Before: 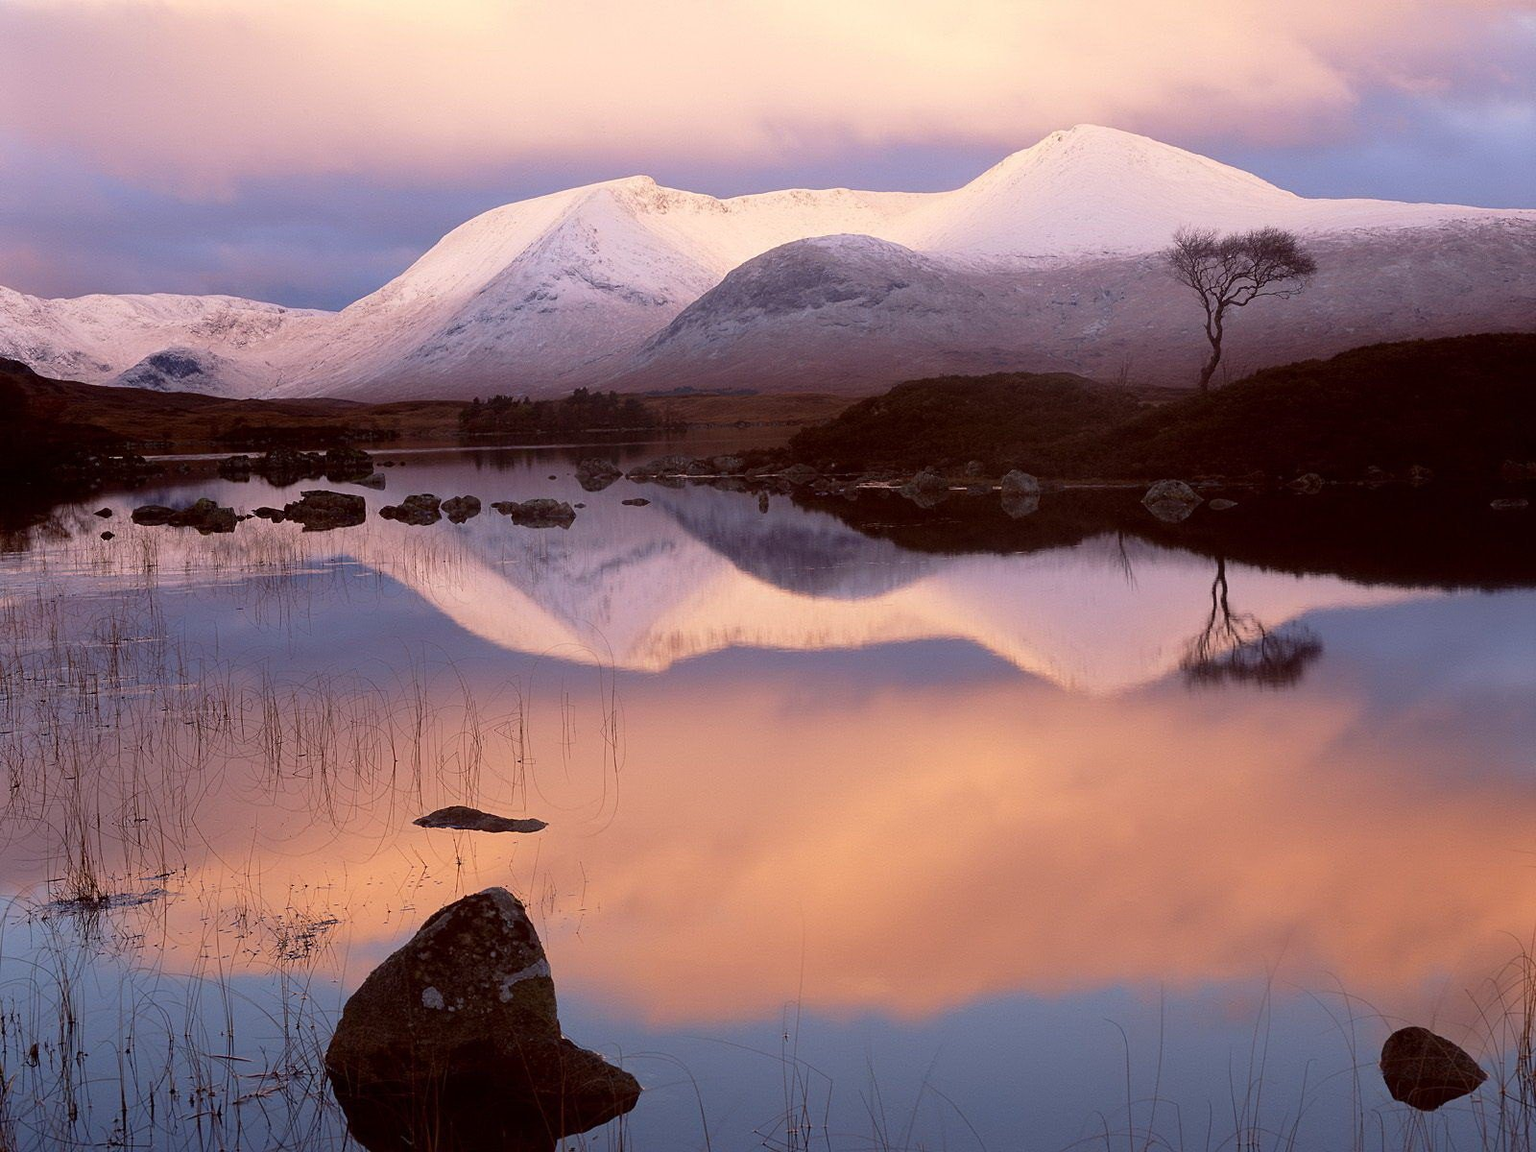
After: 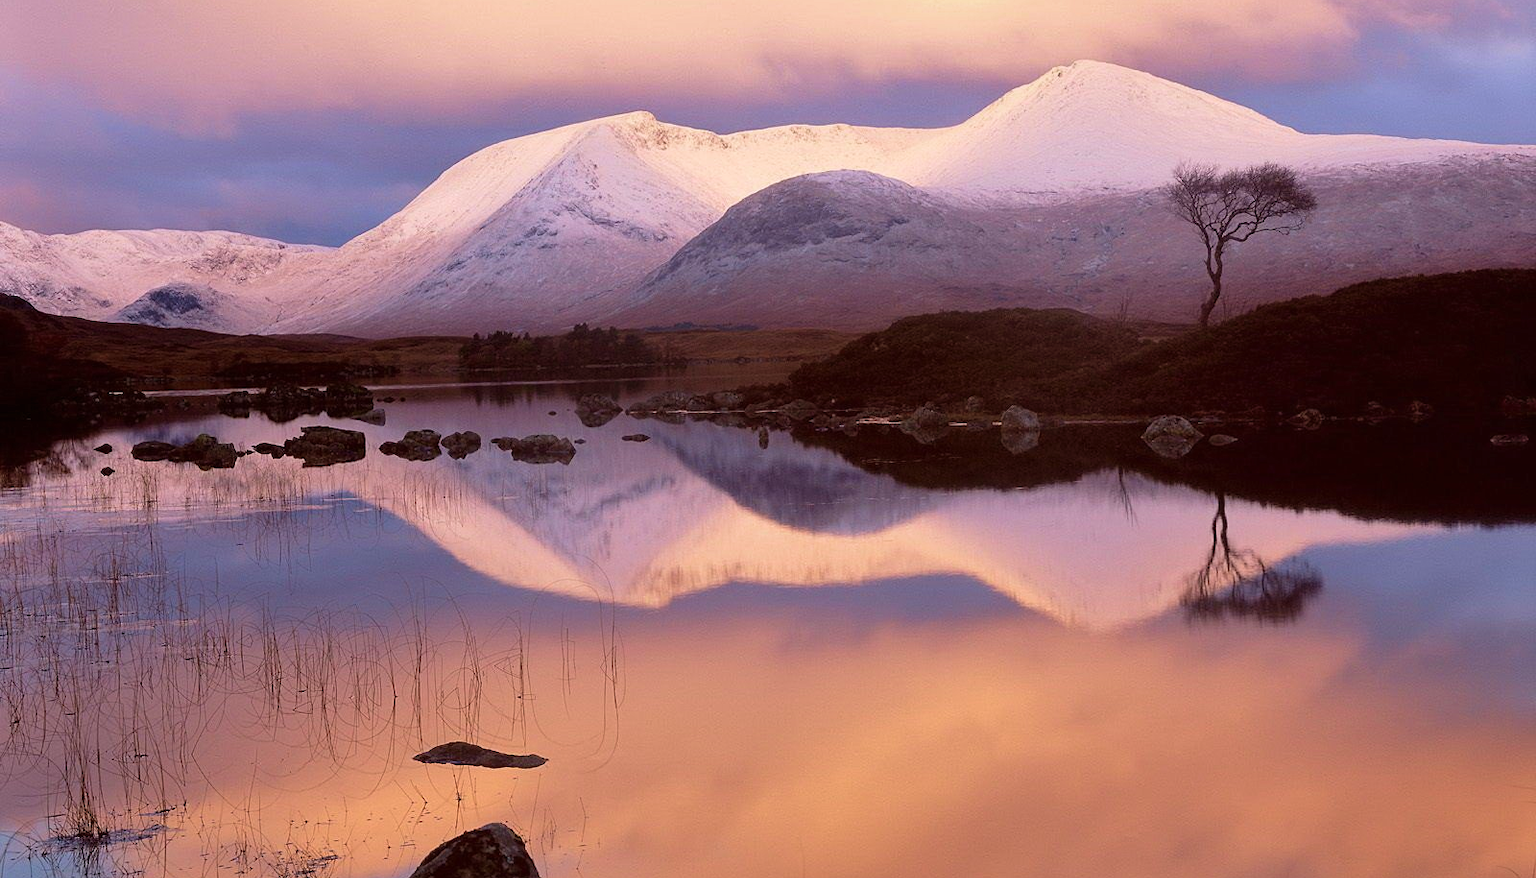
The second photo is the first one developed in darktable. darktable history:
crop: top 5.621%, bottom 18.105%
shadows and highlights: low approximation 0.01, soften with gaussian
velvia: on, module defaults
